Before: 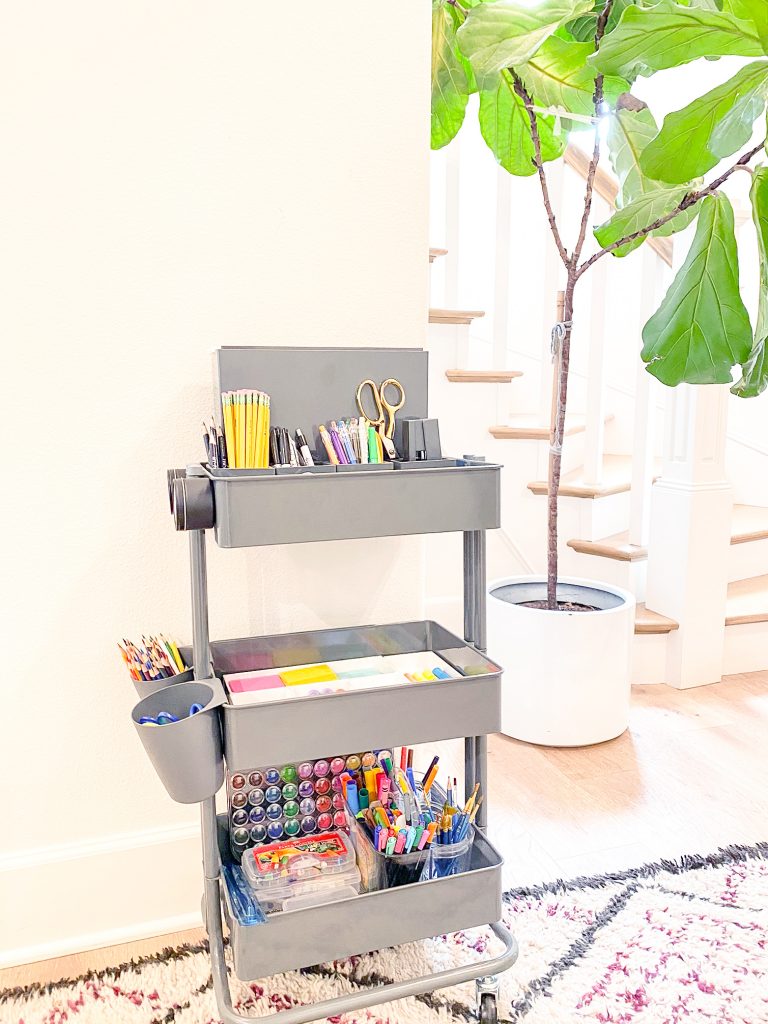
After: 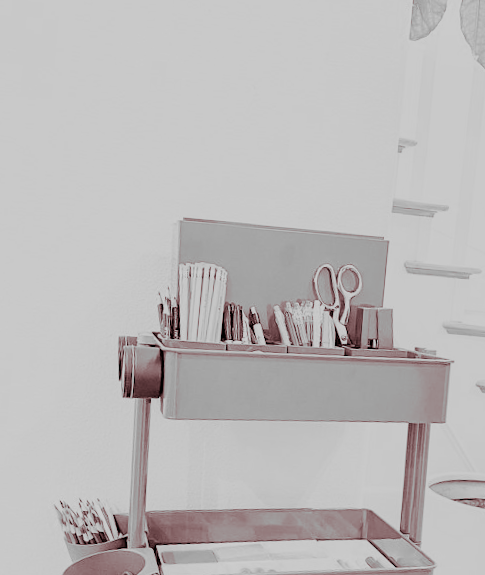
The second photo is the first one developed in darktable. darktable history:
filmic rgb: black relative exposure -7.65 EV, white relative exposure 4.56 EV, hardness 3.61, color science v6 (2022)
monochrome: a 30.25, b 92.03
split-toning: on, module defaults
crop and rotate: angle -4.99°, left 2.122%, top 6.945%, right 27.566%, bottom 30.519%
